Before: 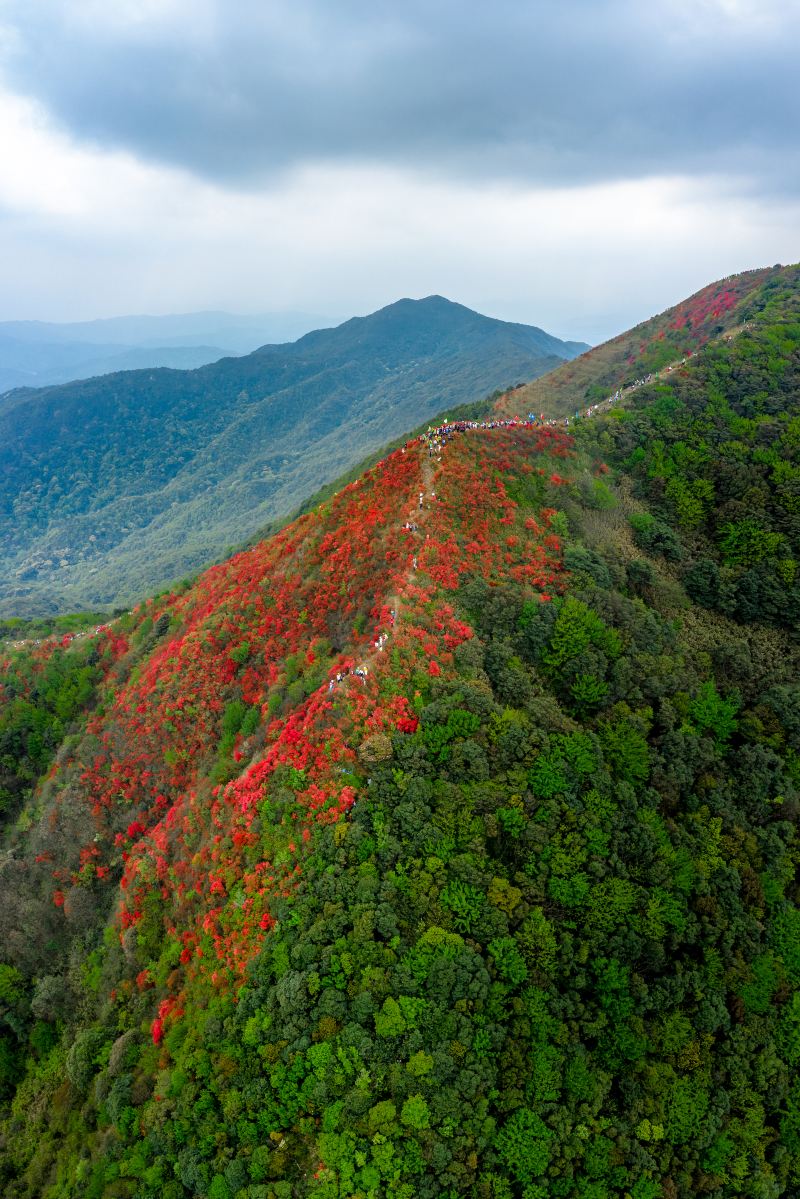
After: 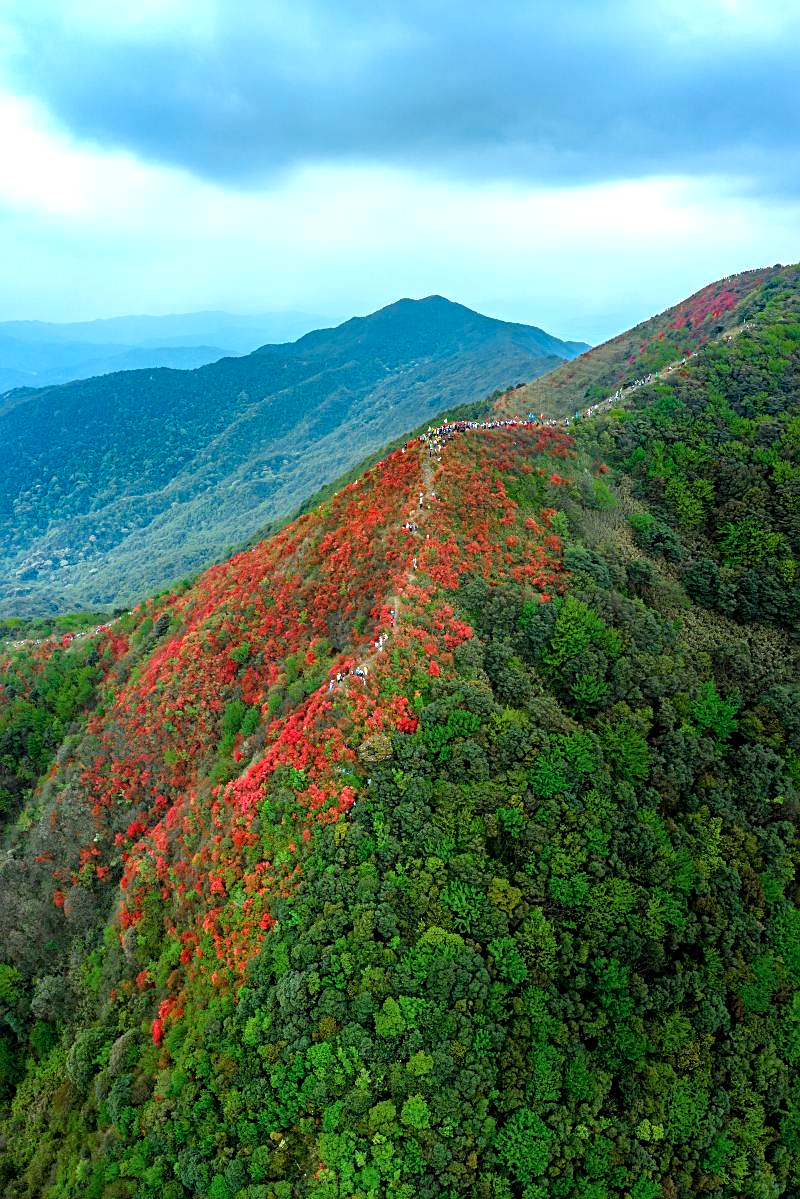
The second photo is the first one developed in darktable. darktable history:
sharpen: on, module defaults
base curve: curves: ch0 [(0, 0) (0.472, 0.455) (1, 1)], preserve colors none
color correction: highlights a* -9.97, highlights b* -10
haze removal: compatibility mode true, adaptive false
exposure: exposure 0.449 EV, compensate highlight preservation false
